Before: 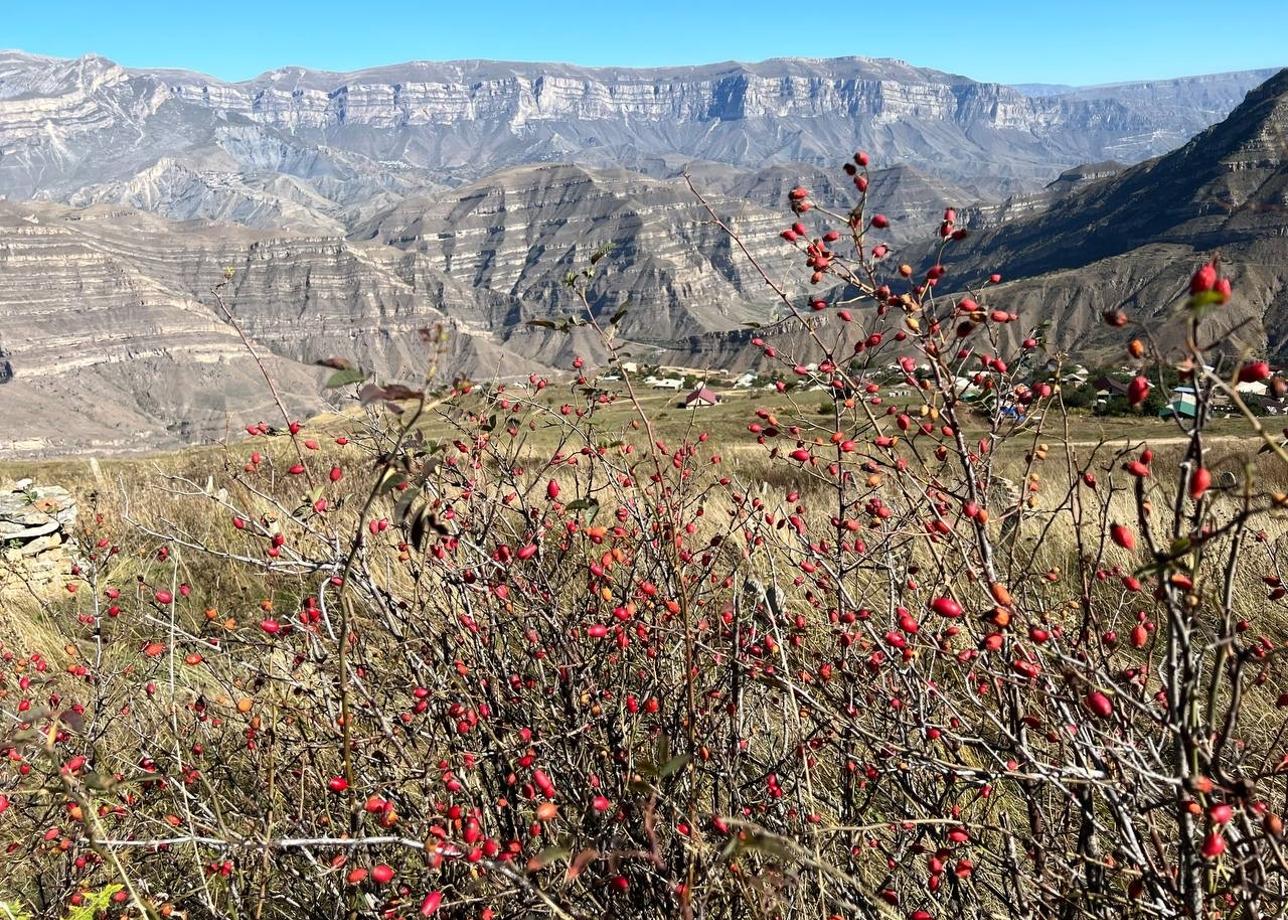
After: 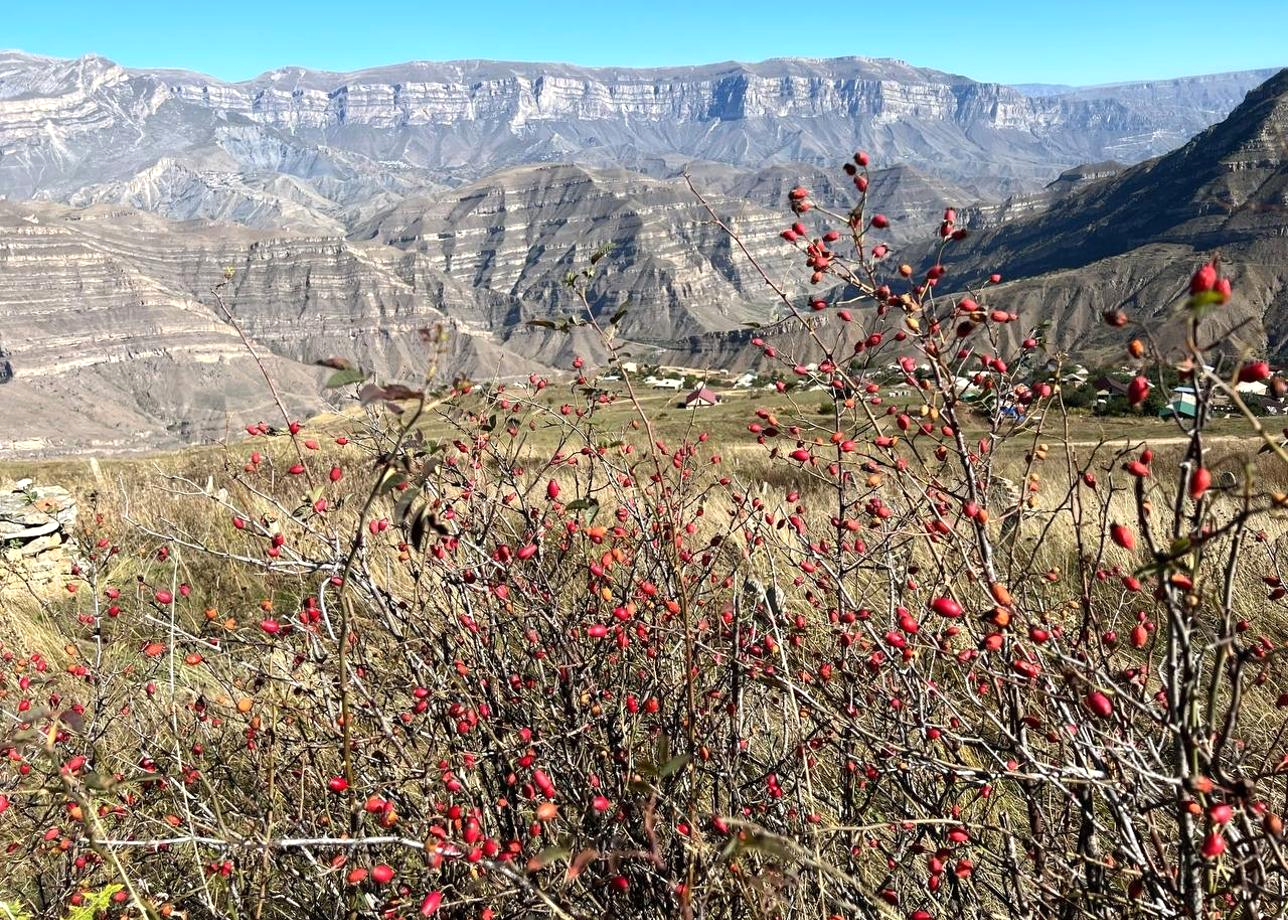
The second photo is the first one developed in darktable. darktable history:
exposure: exposure 0.161 EV, compensate exposure bias true, compensate highlight preservation false
